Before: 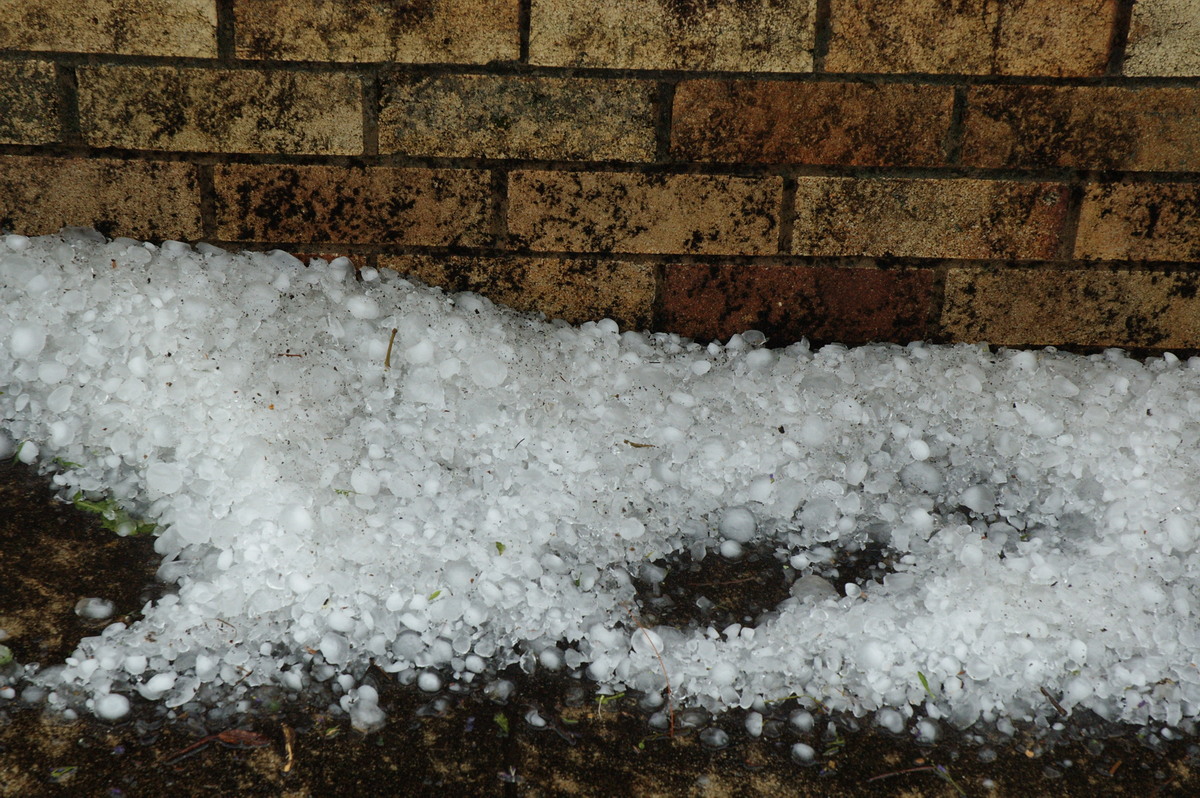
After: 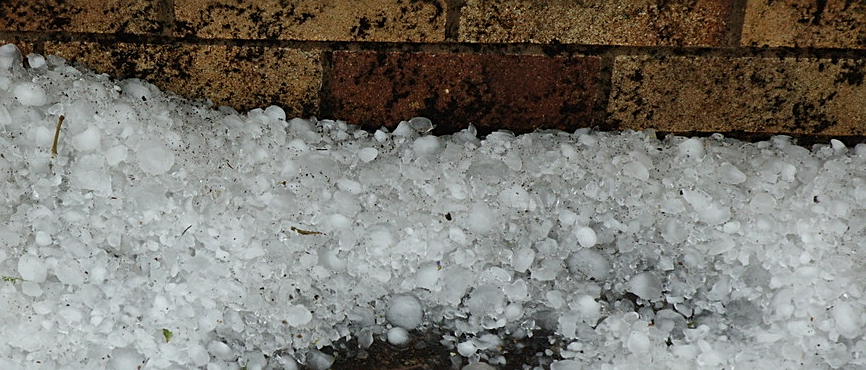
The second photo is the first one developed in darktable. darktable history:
crop and rotate: left 27.793%, top 26.904%, bottom 26.699%
sharpen: on, module defaults
